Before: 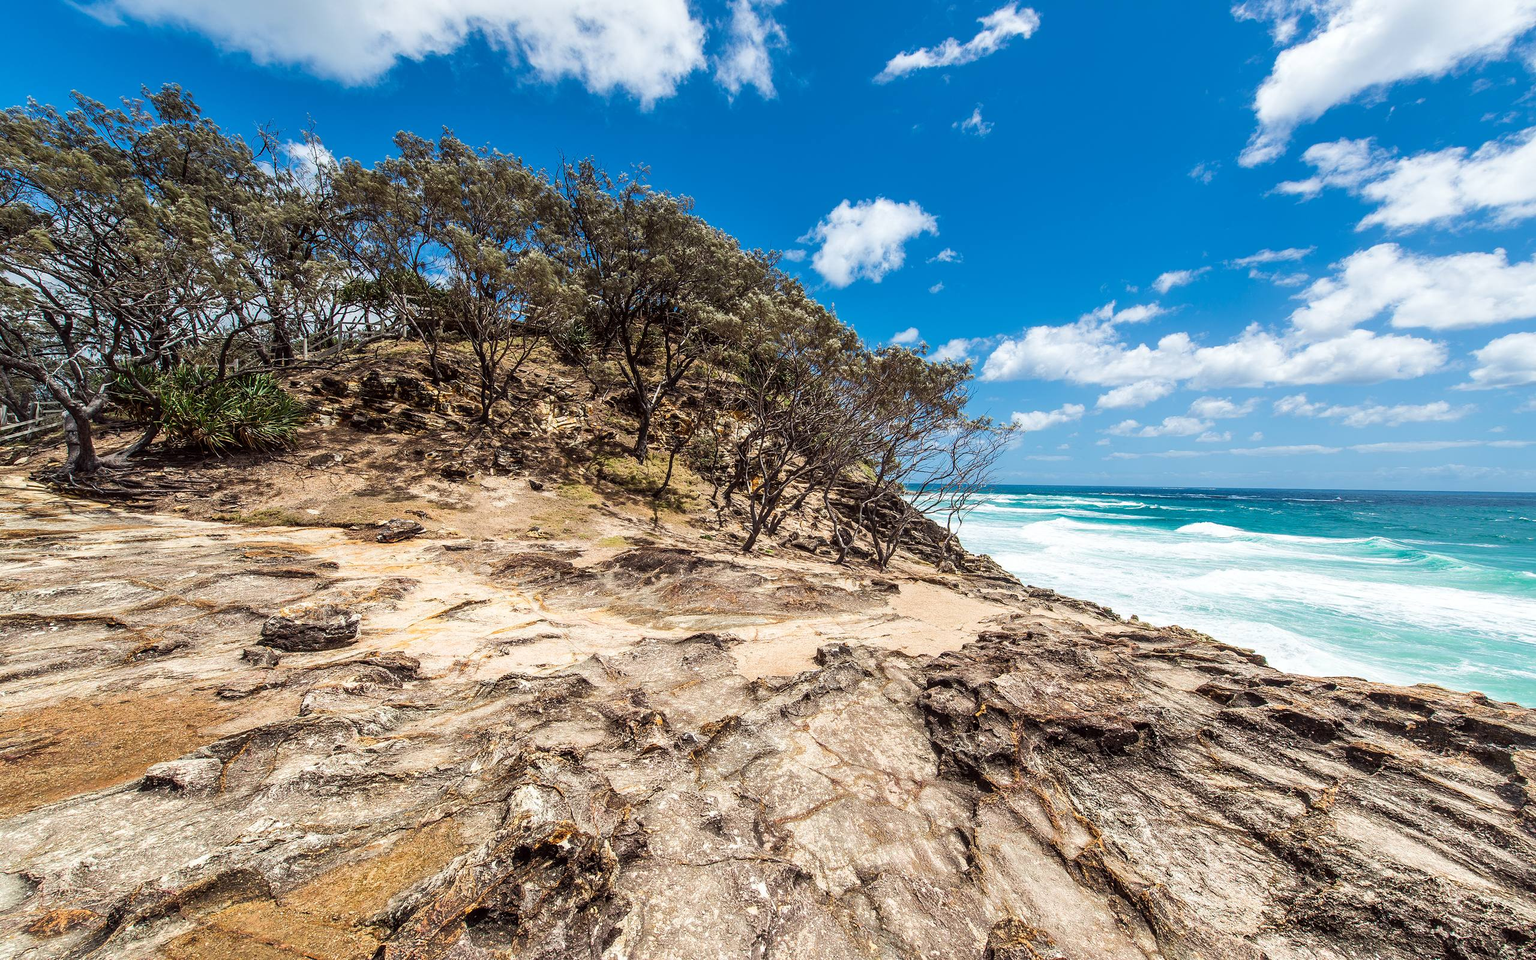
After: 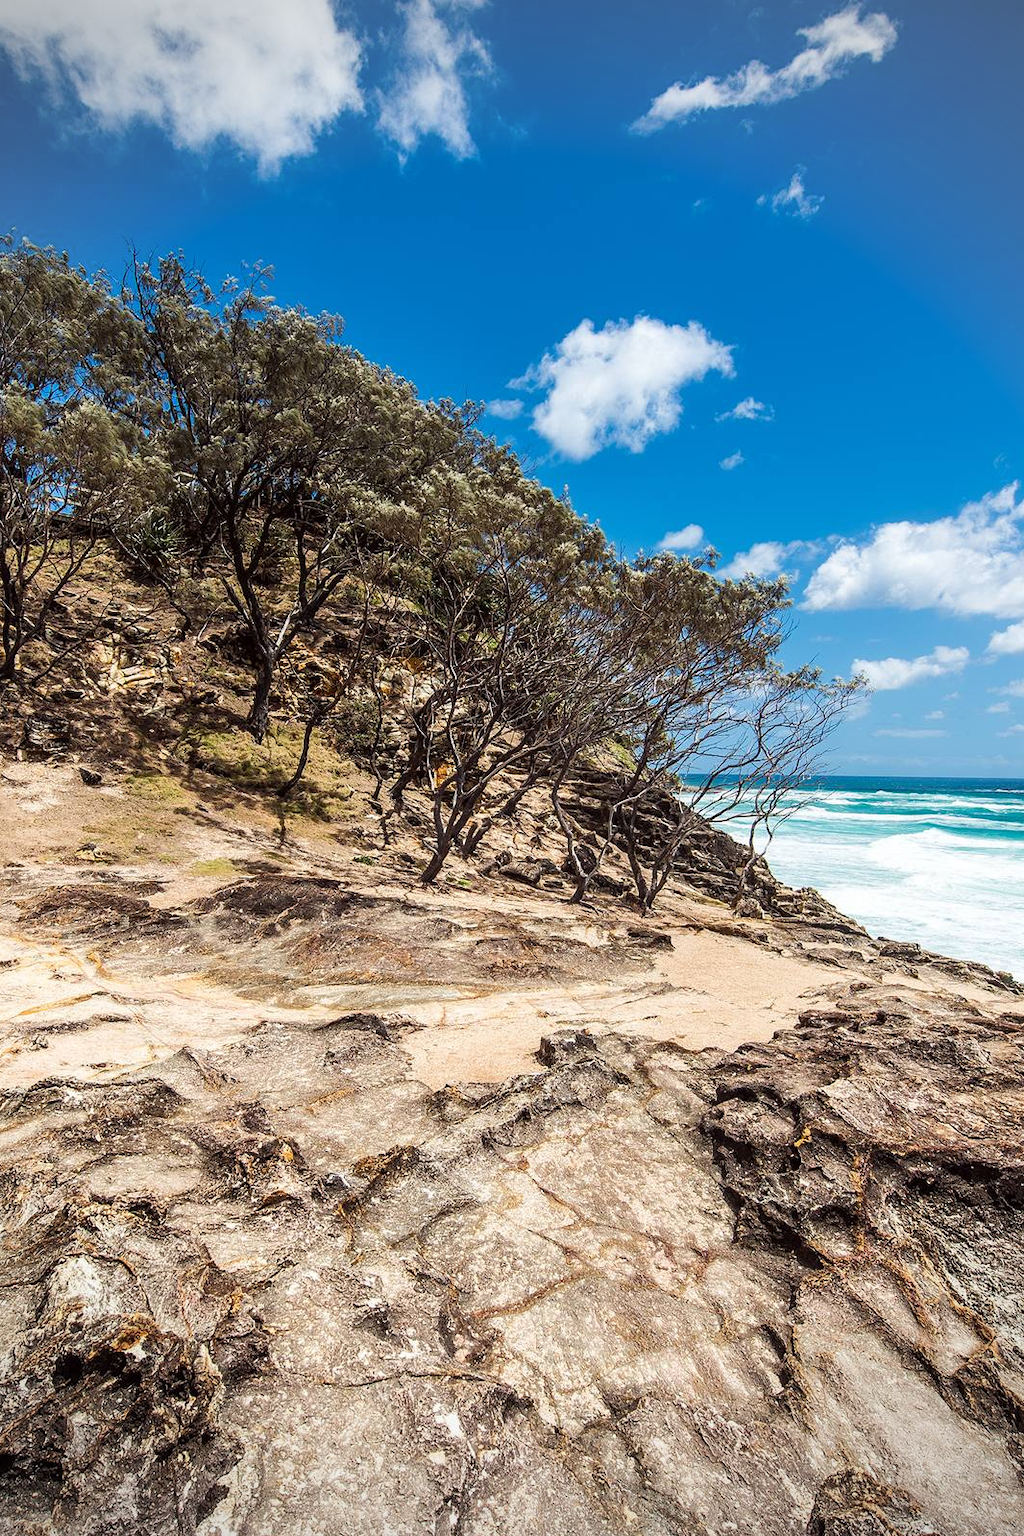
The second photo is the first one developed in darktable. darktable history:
crop: left 31.229%, right 27.105%
vignetting: on, module defaults
